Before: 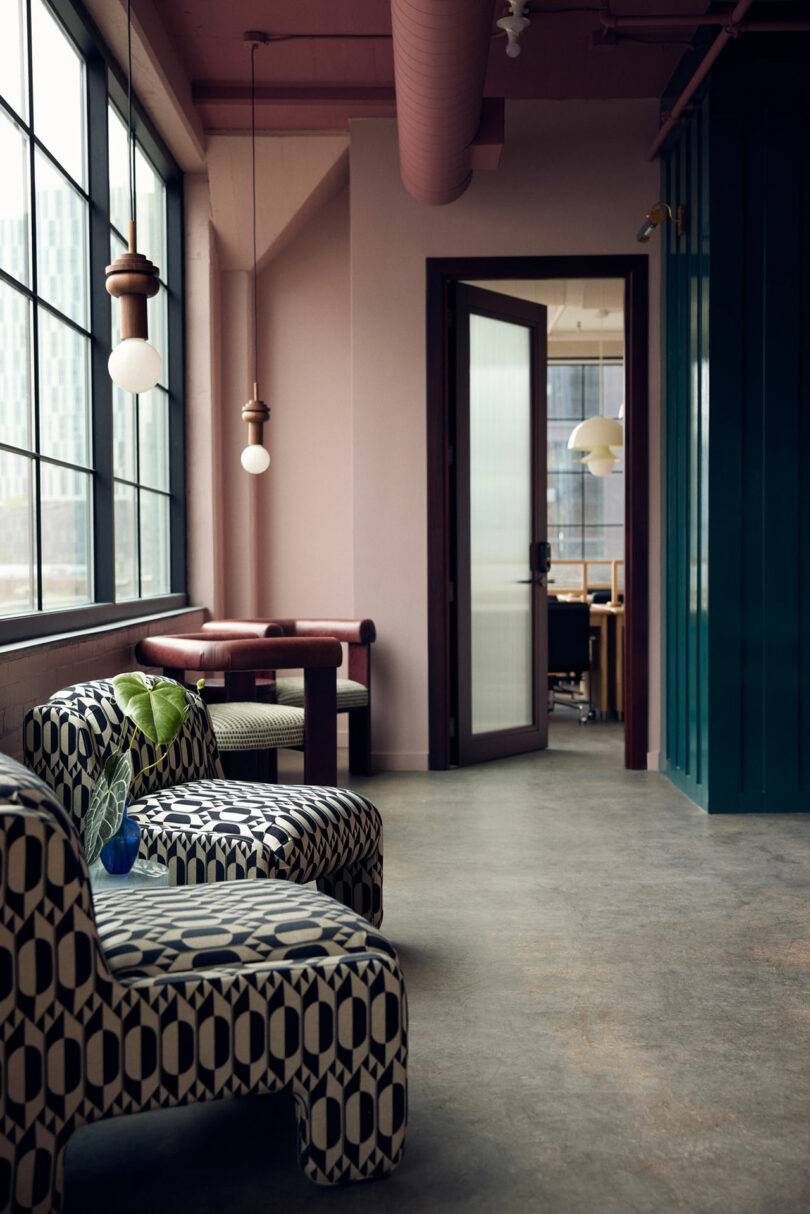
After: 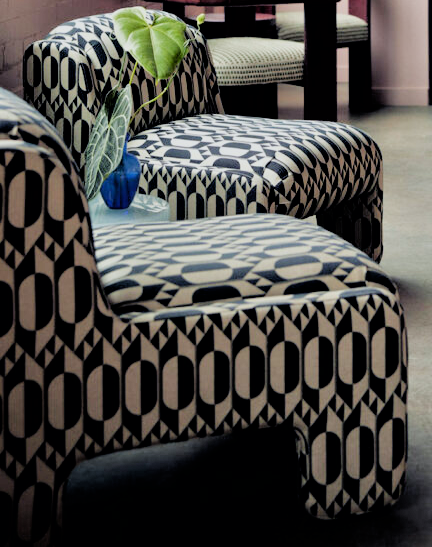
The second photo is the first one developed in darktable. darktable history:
white balance: red 0.982, blue 1.018
filmic rgb: black relative exposure -5 EV, hardness 2.88, contrast 1.2
tone equalizer: -7 EV 0.15 EV, -6 EV 0.6 EV, -5 EV 1.15 EV, -4 EV 1.33 EV, -3 EV 1.15 EV, -2 EV 0.6 EV, -1 EV 0.15 EV, mask exposure compensation -0.5 EV
crop and rotate: top 54.778%, right 46.61%, bottom 0.159%
